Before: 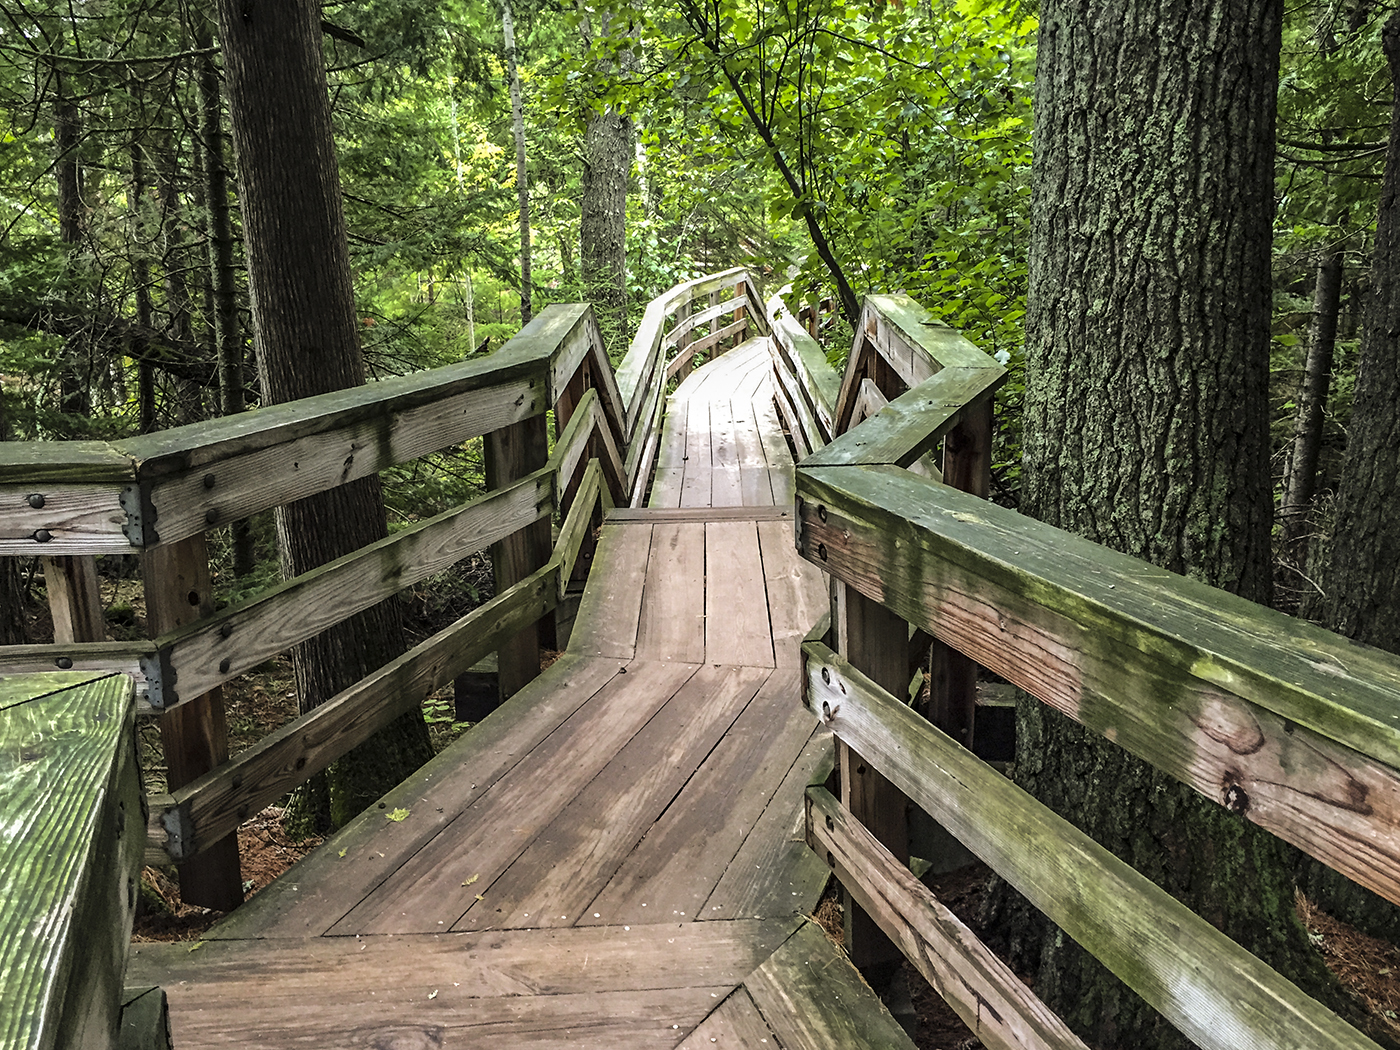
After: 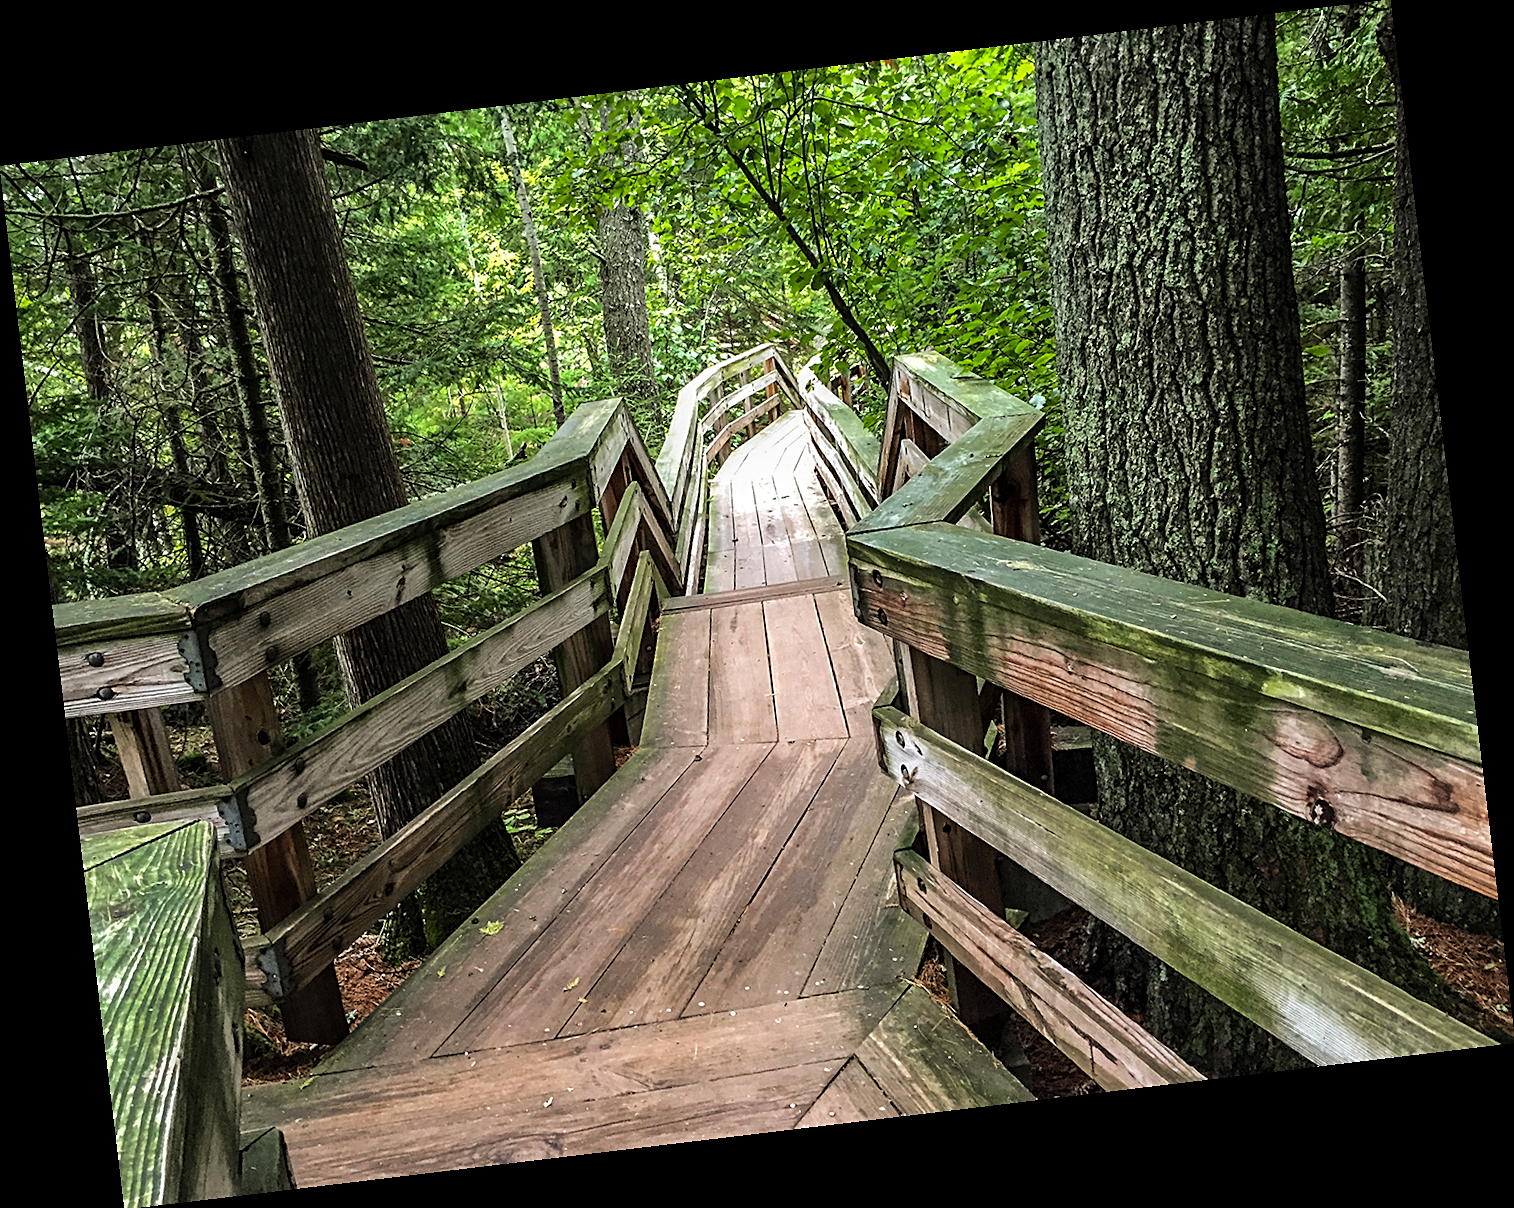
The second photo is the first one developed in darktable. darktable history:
sharpen: on, module defaults
rotate and perspective: rotation -6.83°, automatic cropping off
color zones: curves: ch0 [(0, 0.5) (0.143, 0.5) (0.286, 0.5) (0.429, 0.495) (0.571, 0.437) (0.714, 0.44) (0.857, 0.496) (1, 0.5)]
